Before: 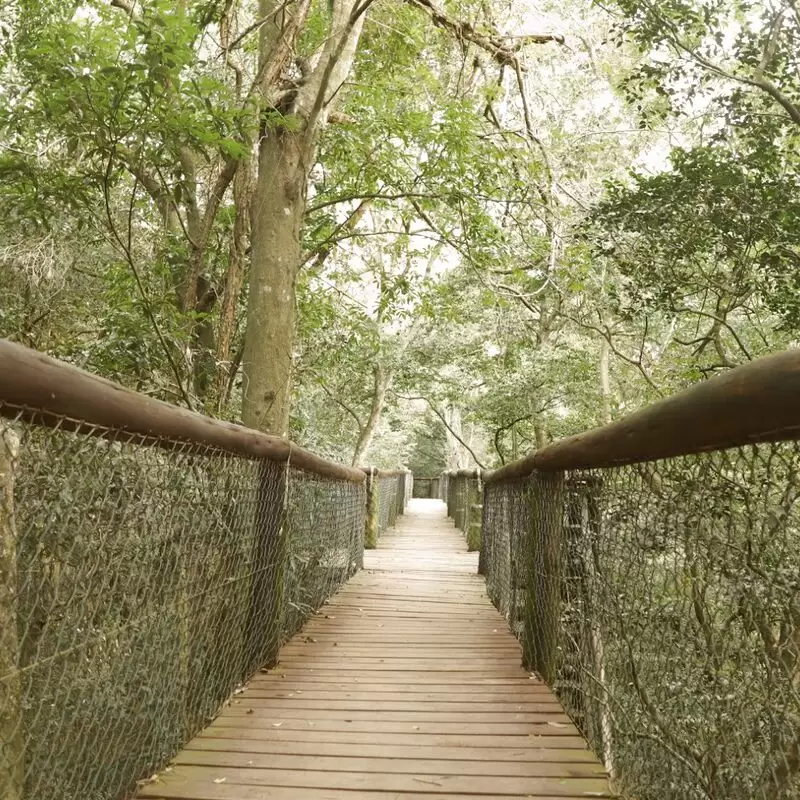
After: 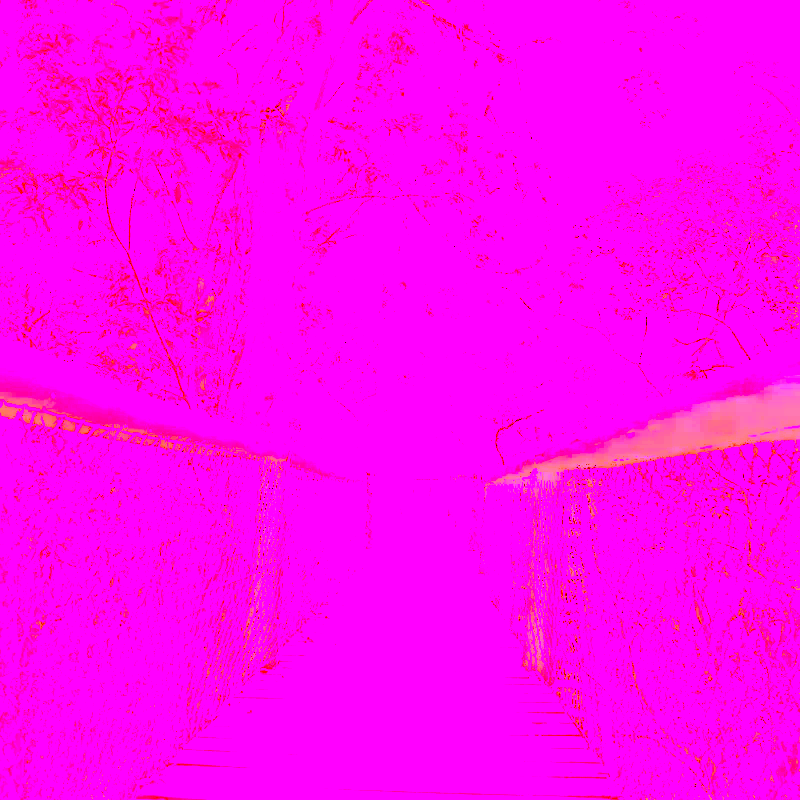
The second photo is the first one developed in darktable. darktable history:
tone curve: curves: ch0 [(0, 0.052) (0.207, 0.35) (0.392, 0.592) (0.54, 0.803) (0.725, 0.922) (0.99, 0.974)], color space Lab, independent channels, preserve colors none
sharpen: on, module defaults
white balance: red 8, blue 8
